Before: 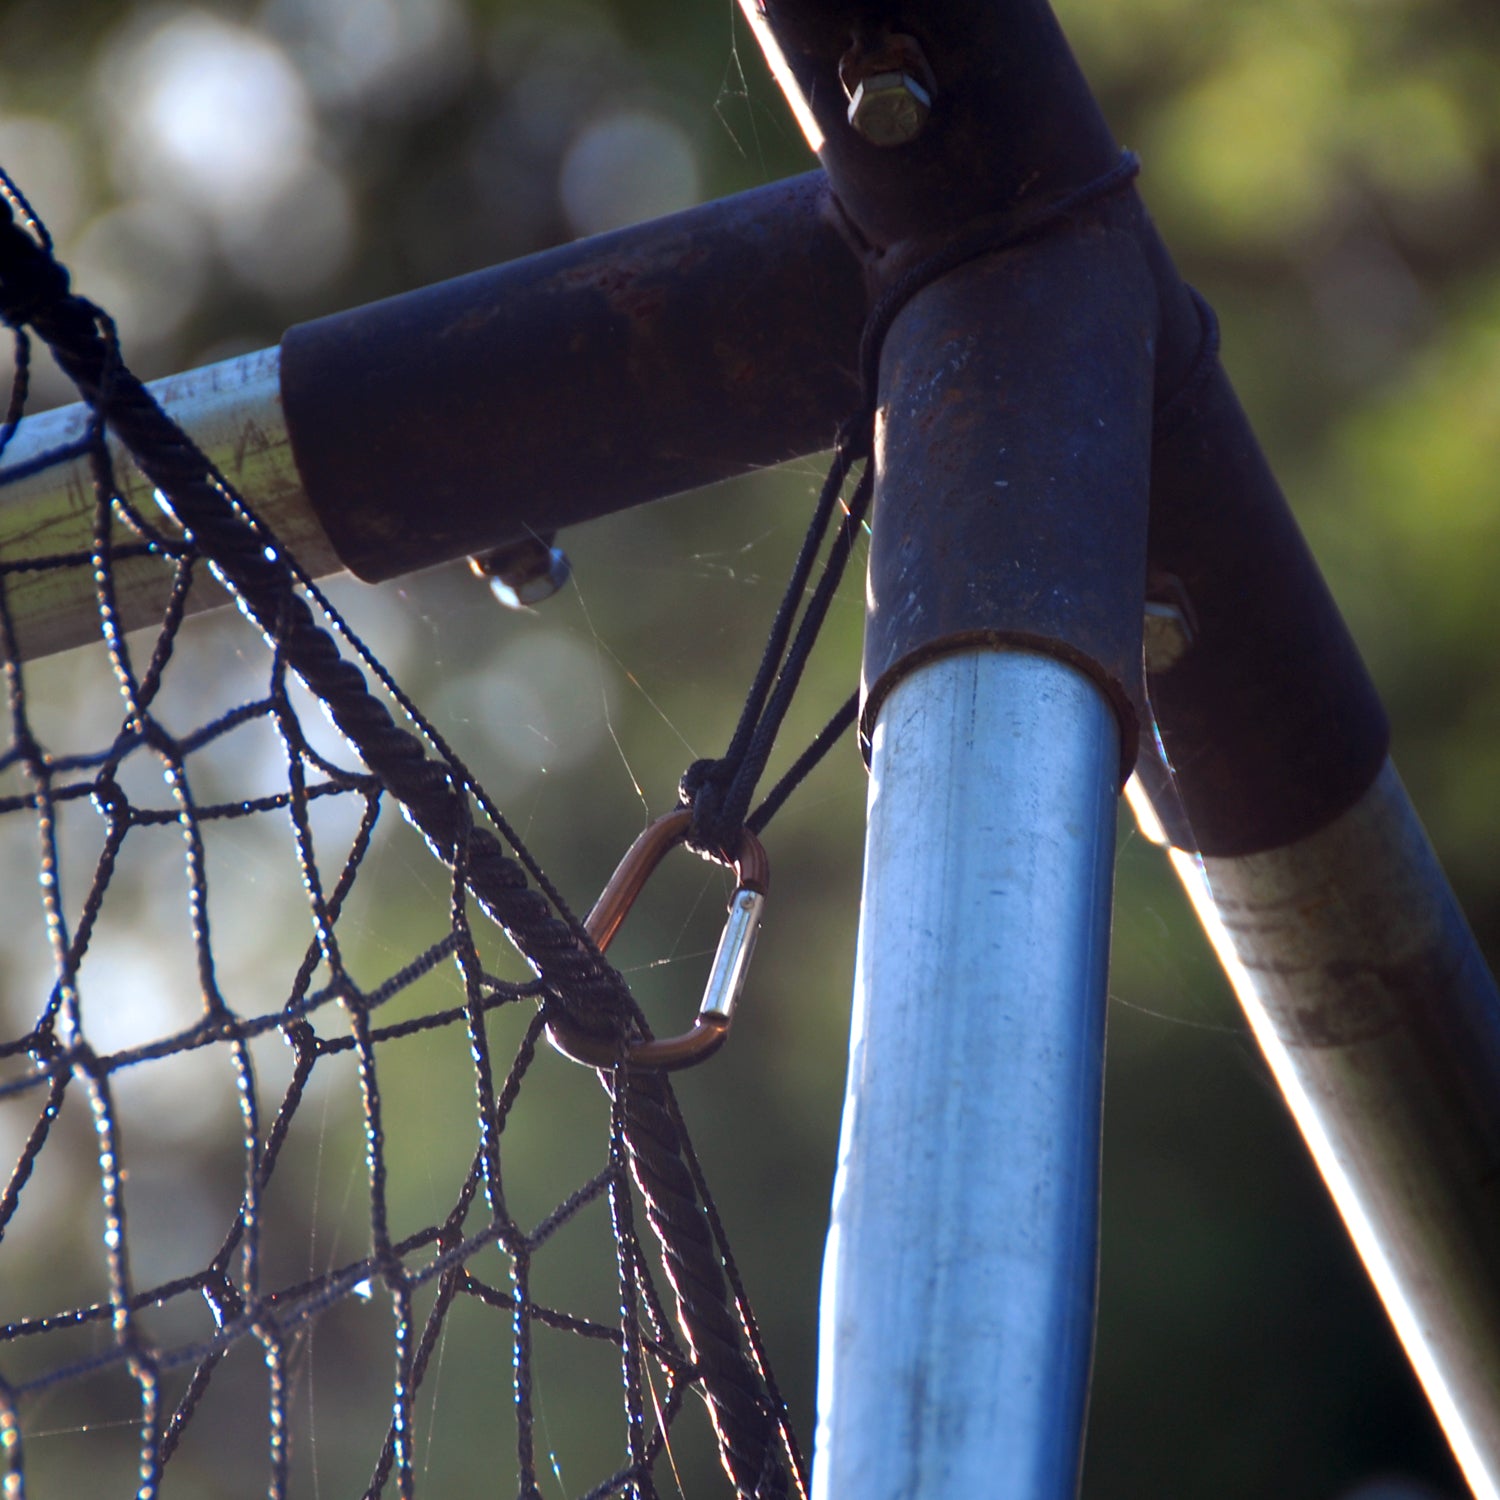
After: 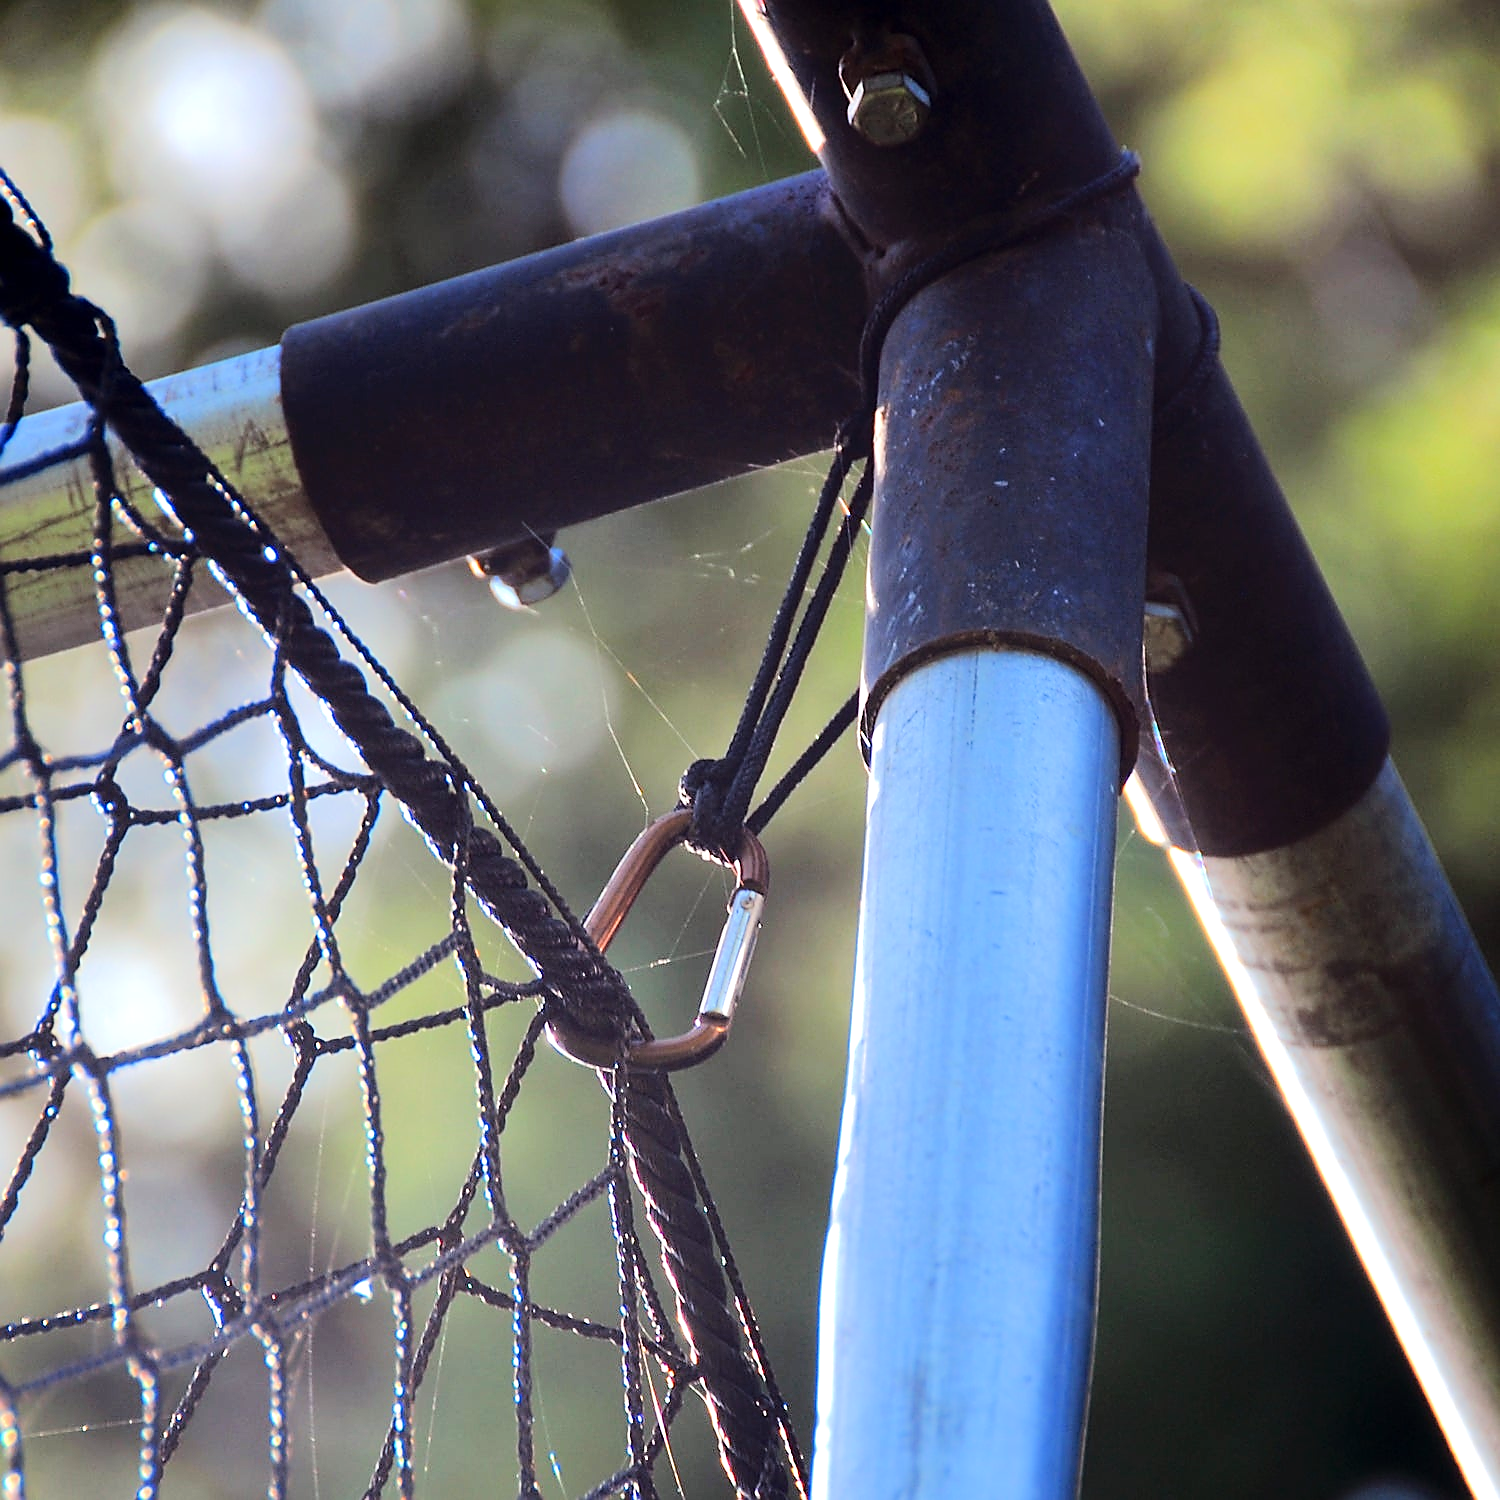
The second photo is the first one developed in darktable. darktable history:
tone equalizer: -7 EV 0.153 EV, -6 EV 0.636 EV, -5 EV 1.14 EV, -4 EV 1.33 EV, -3 EV 1.14 EV, -2 EV 0.6 EV, -1 EV 0.168 EV, edges refinement/feathering 500, mask exposure compensation -1.57 EV, preserve details no
sharpen: radius 1.399, amount 1.232, threshold 0.789
shadows and highlights: shadows -10.27, white point adjustment 1.37, highlights 11.3
